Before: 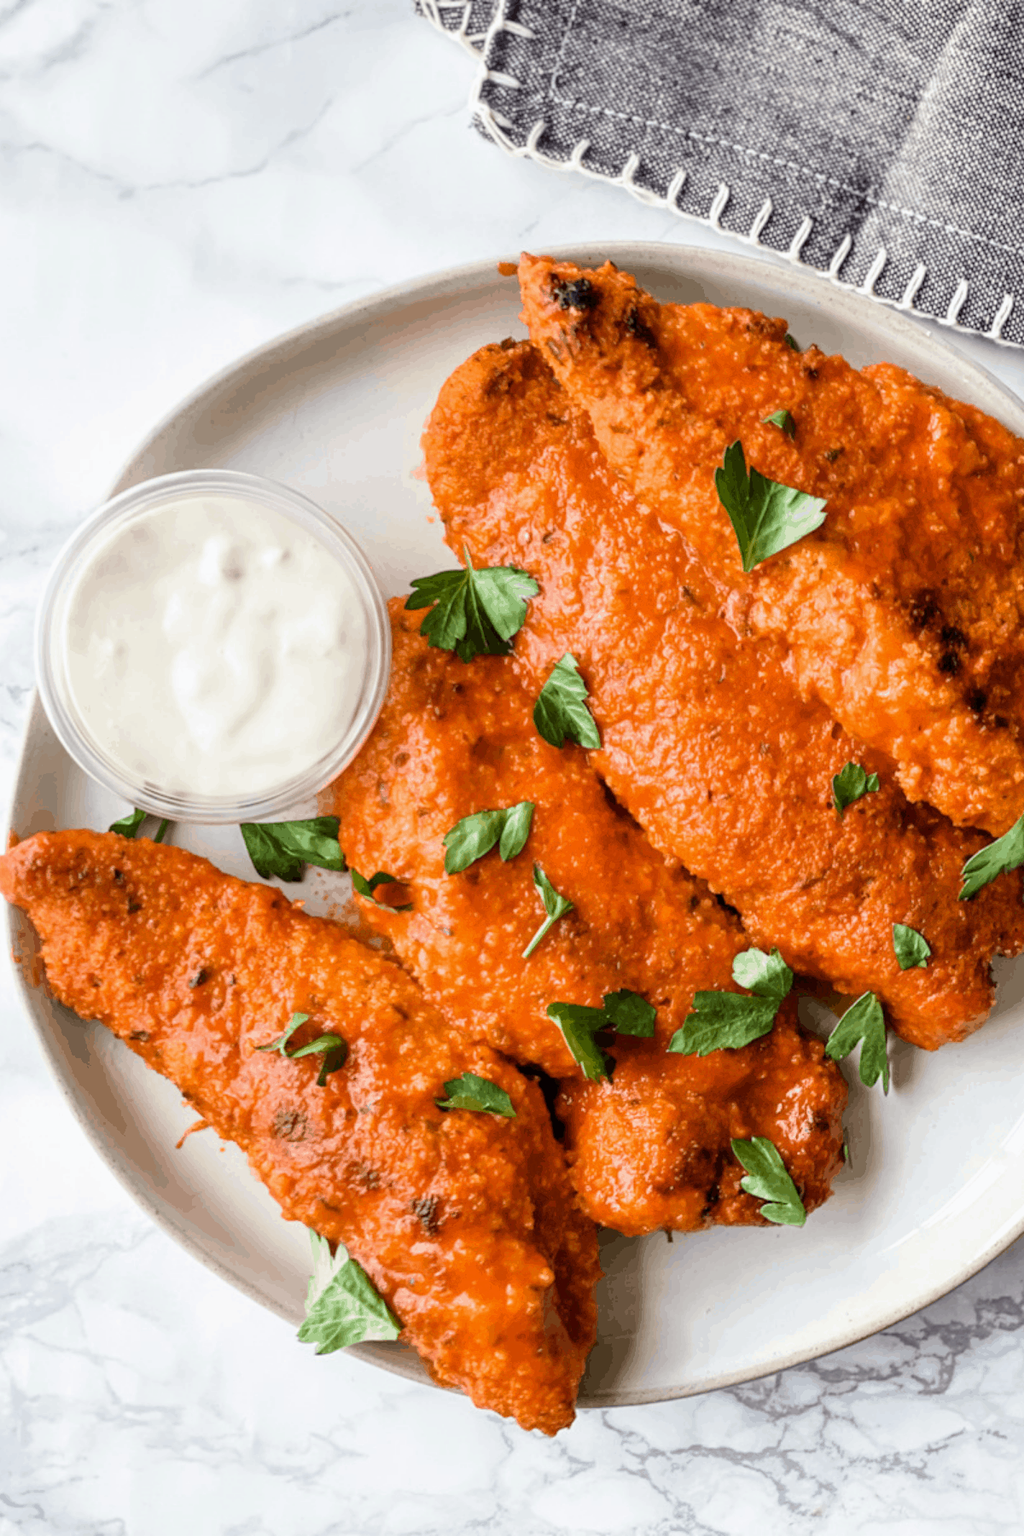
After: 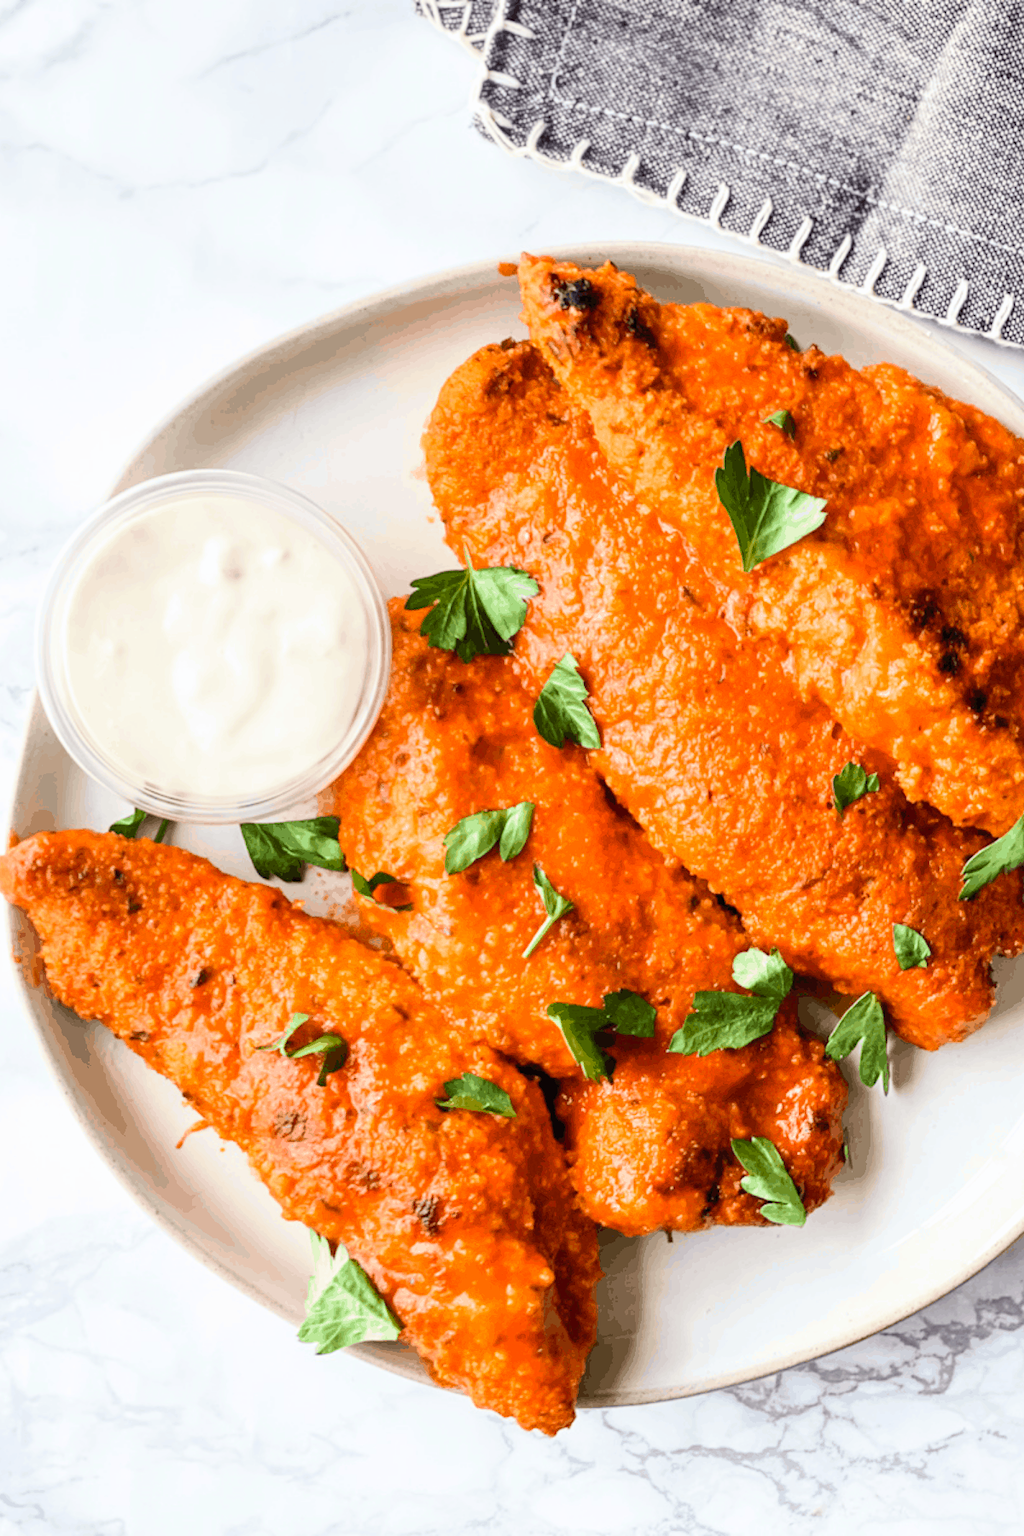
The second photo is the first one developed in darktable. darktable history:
contrast brightness saturation: contrast 0.204, brightness 0.17, saturation 0.218
